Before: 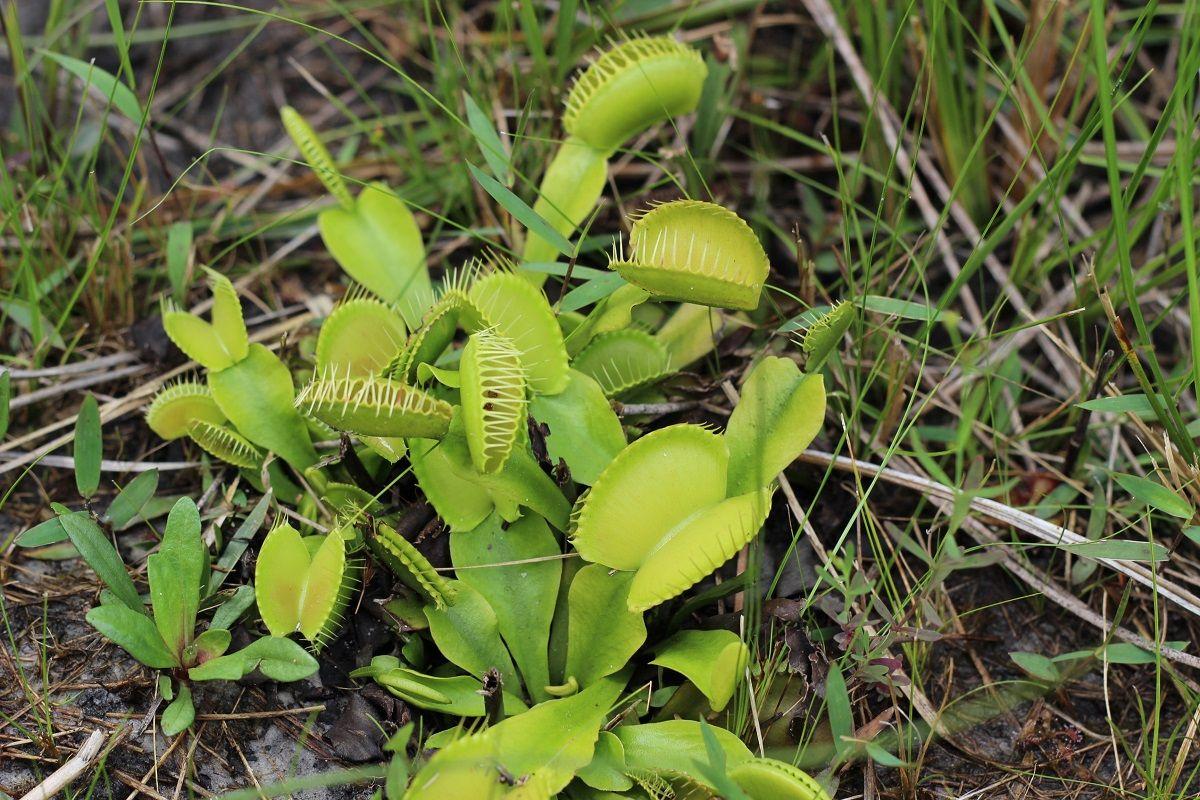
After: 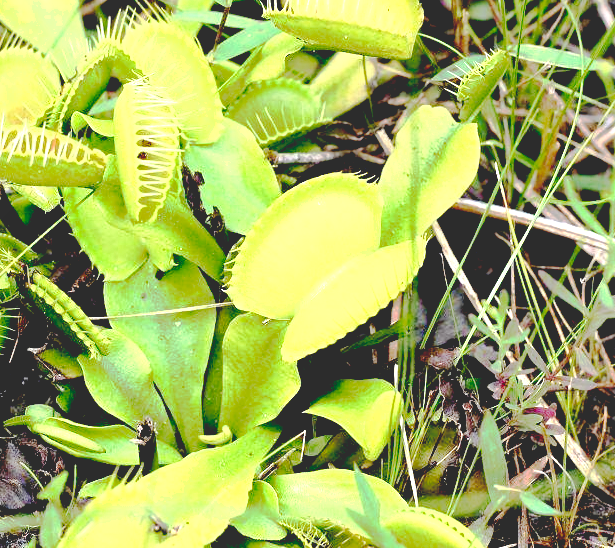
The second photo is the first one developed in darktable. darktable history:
base curve: curves: ch0 [(0.065, 0.026) (0.236, 0.358) (0.53, 0.546) (0.777, 0.841) (0.924, 0.992)], preserve colors none
crop and rotate: left 28.871%, top 31.38%, right 19.807%
exposure: black level correction 0, exposure 1.2 EV, compensate highlight preservation false
local contrast: mode bilateral grid, contrast 20, coarseness 49, detail 119%, midtone range 0.2
